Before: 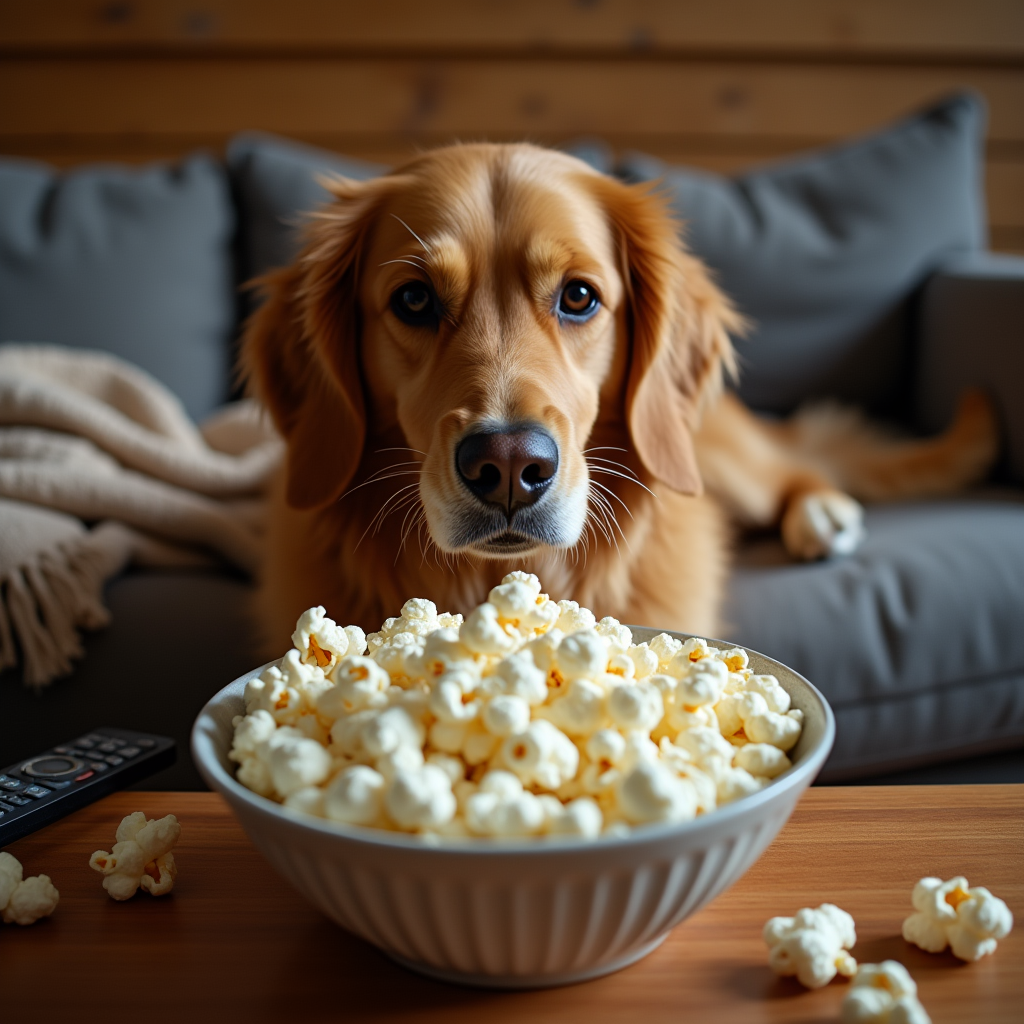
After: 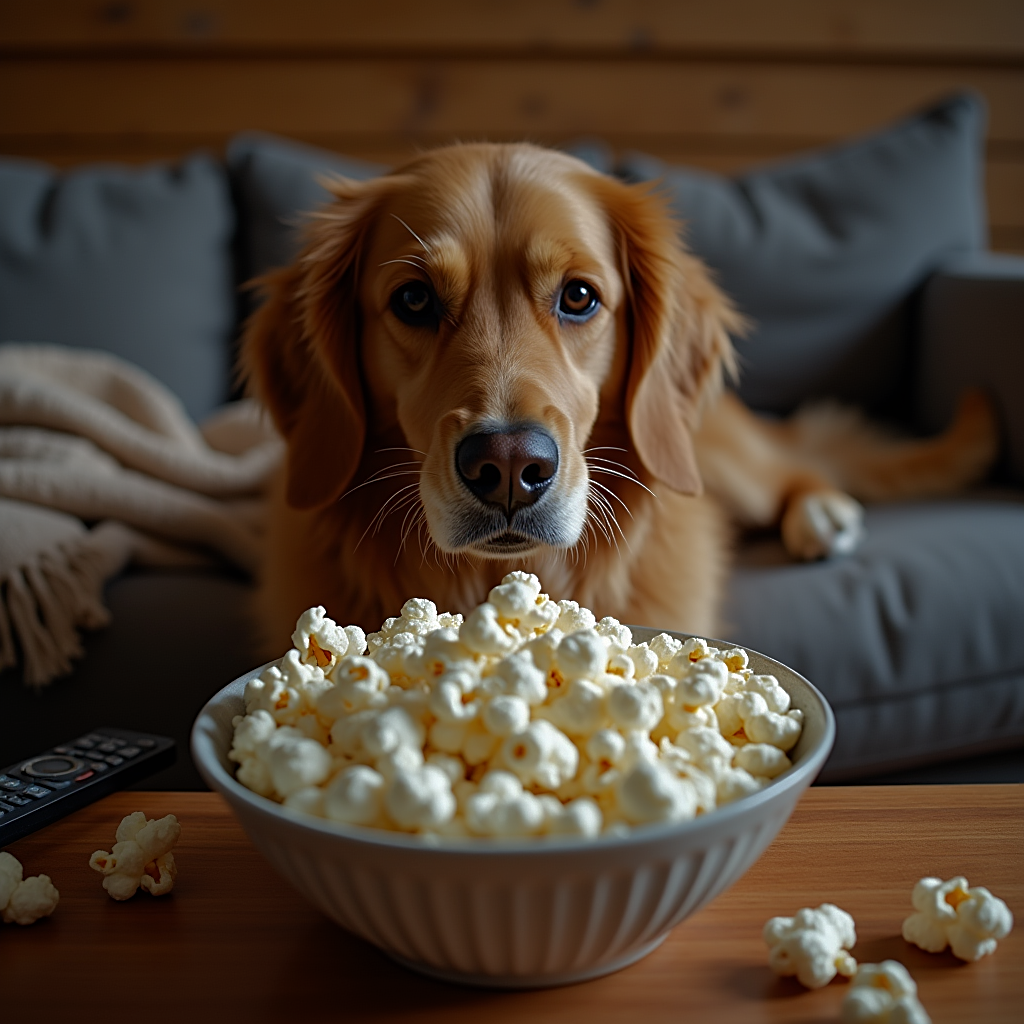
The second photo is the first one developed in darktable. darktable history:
sharpen: on, module defaults
base curve: curves: ch0 [(0, 0) (0.826, 0.587) (1, 1)]
